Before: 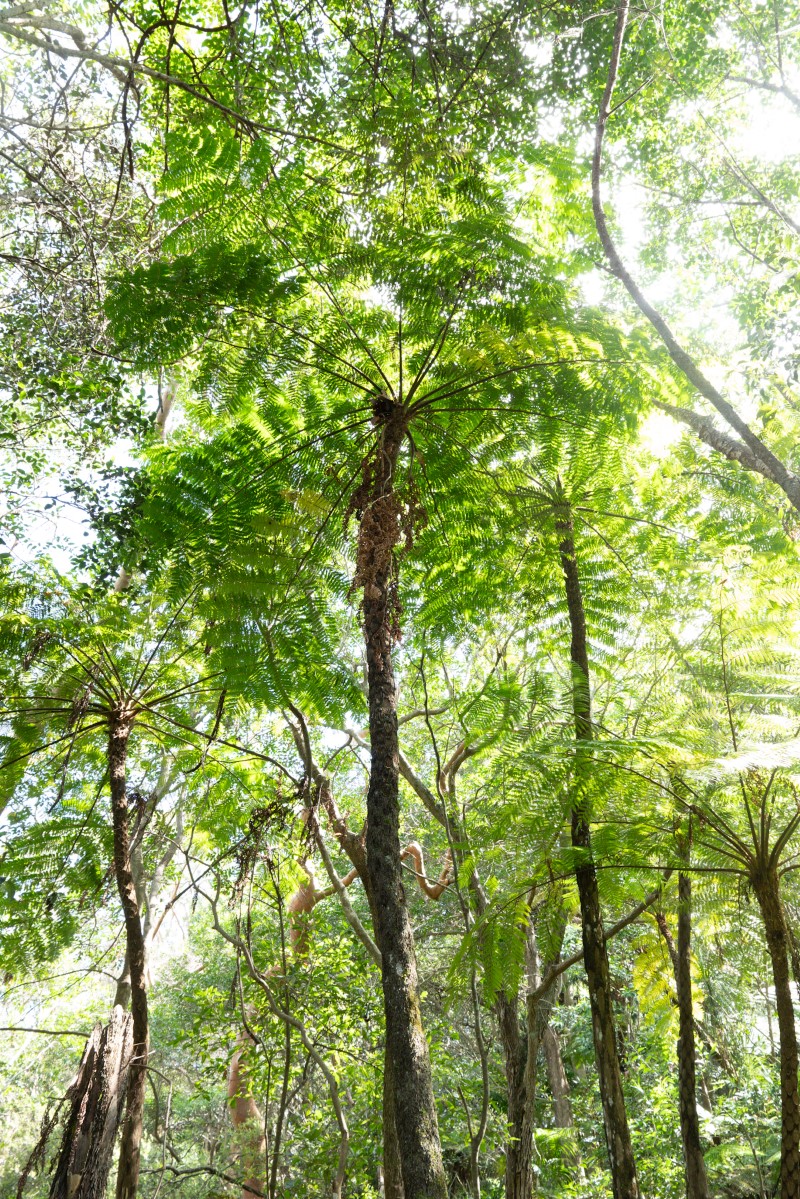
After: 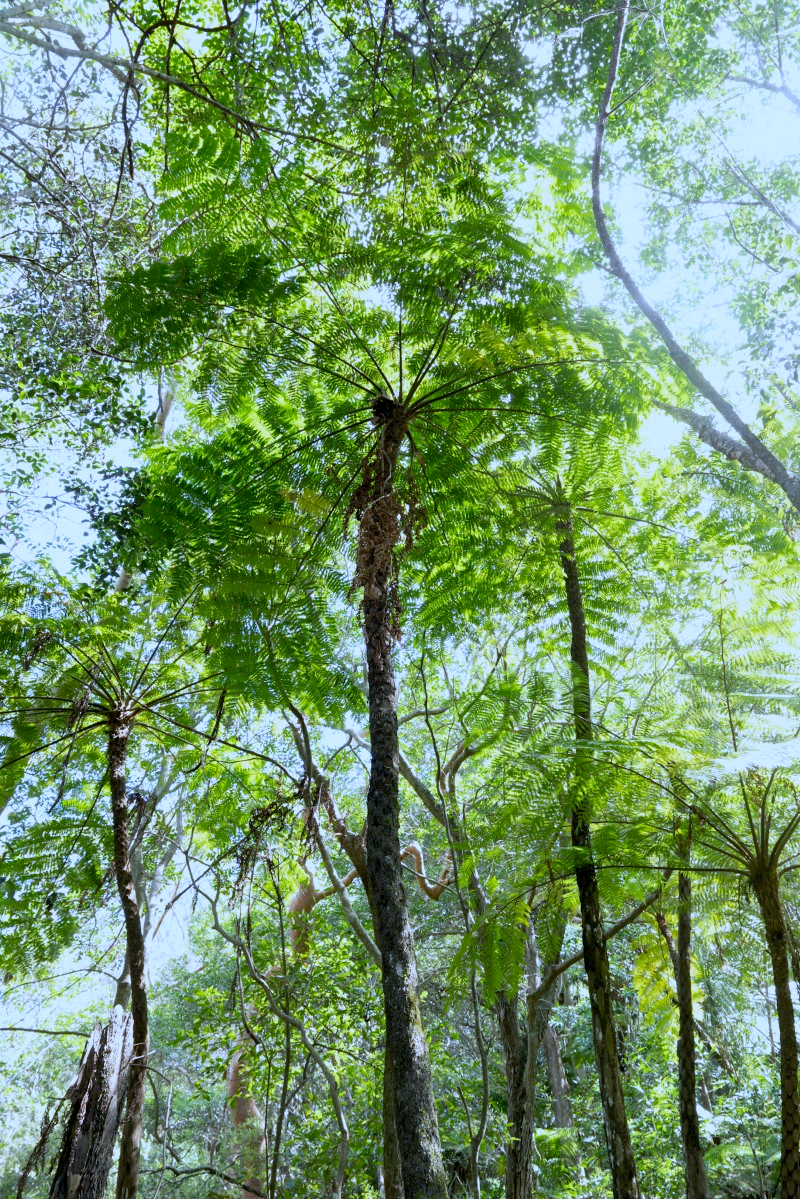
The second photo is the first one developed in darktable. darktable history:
white balance: red 0.871, blue 1.249
exposure: black level correction 0.006, exposure -0.226 EV, compensate highlight preservation false
